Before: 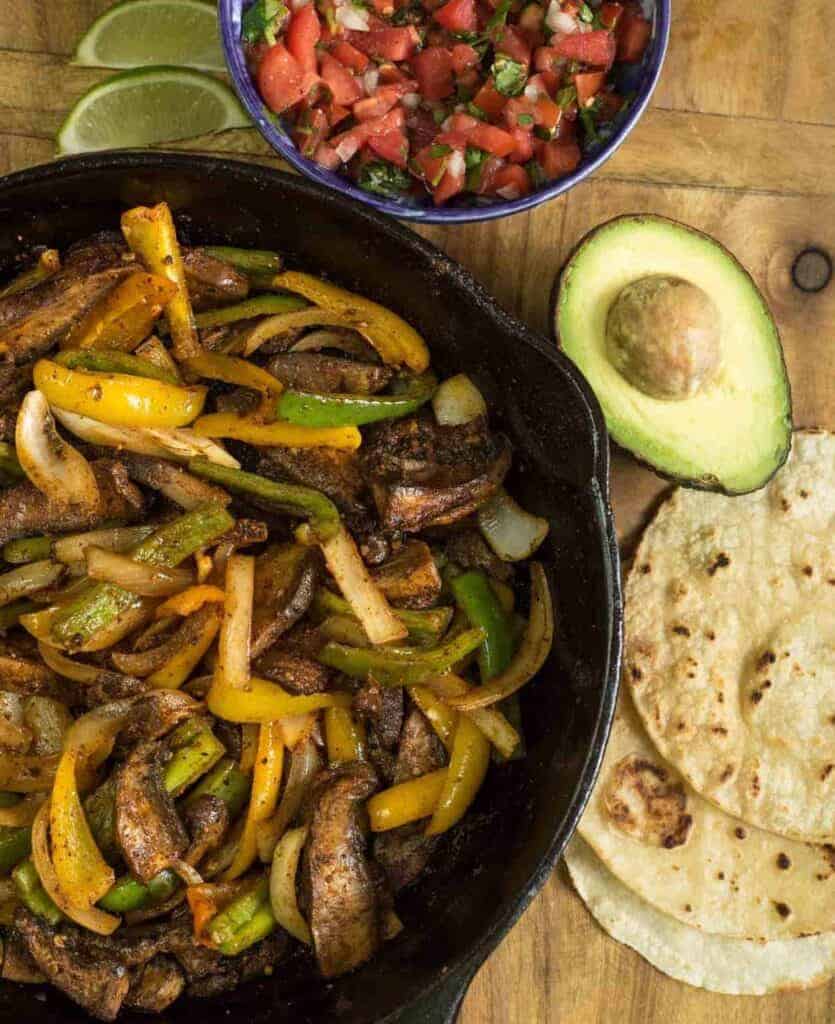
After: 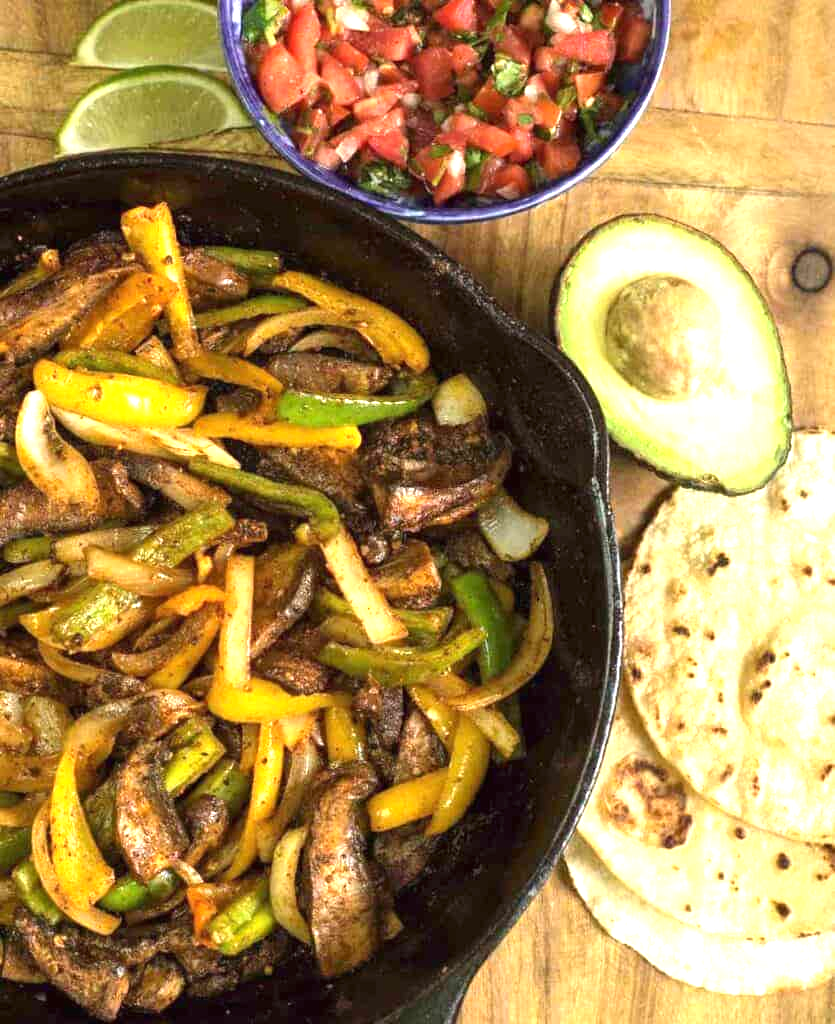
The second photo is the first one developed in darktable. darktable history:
exposure: black level correction 0, exposure 1.1 EV, compensate highlight preservation false
